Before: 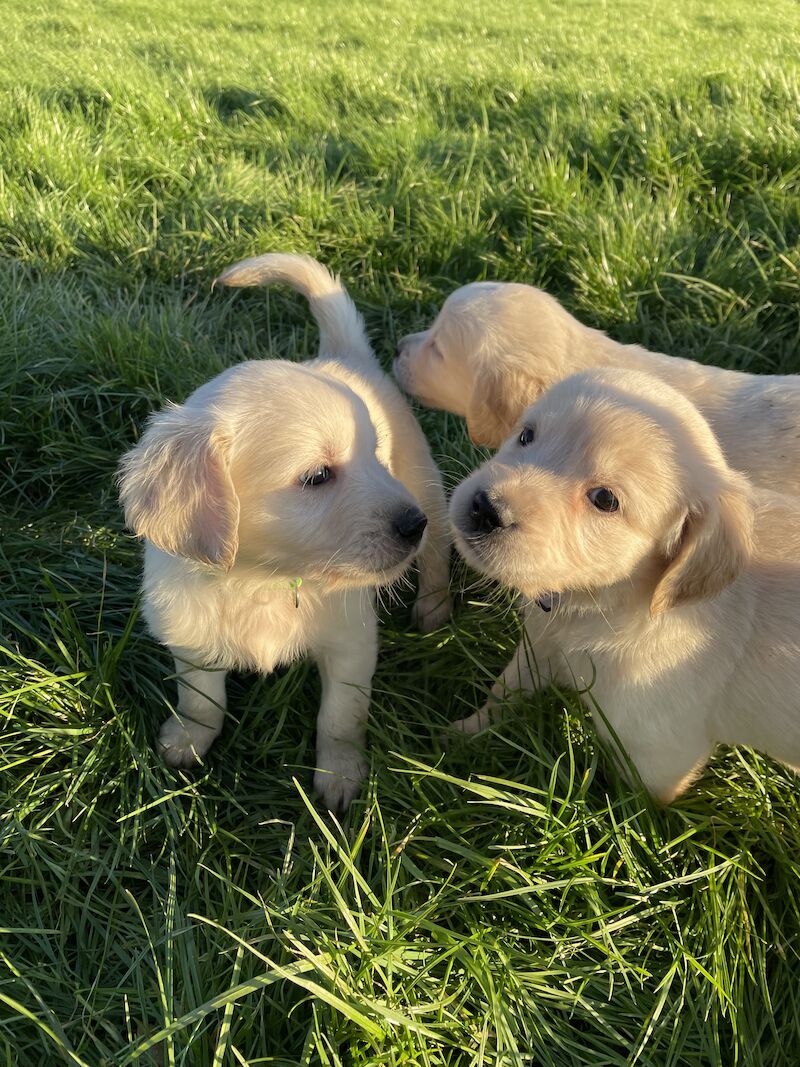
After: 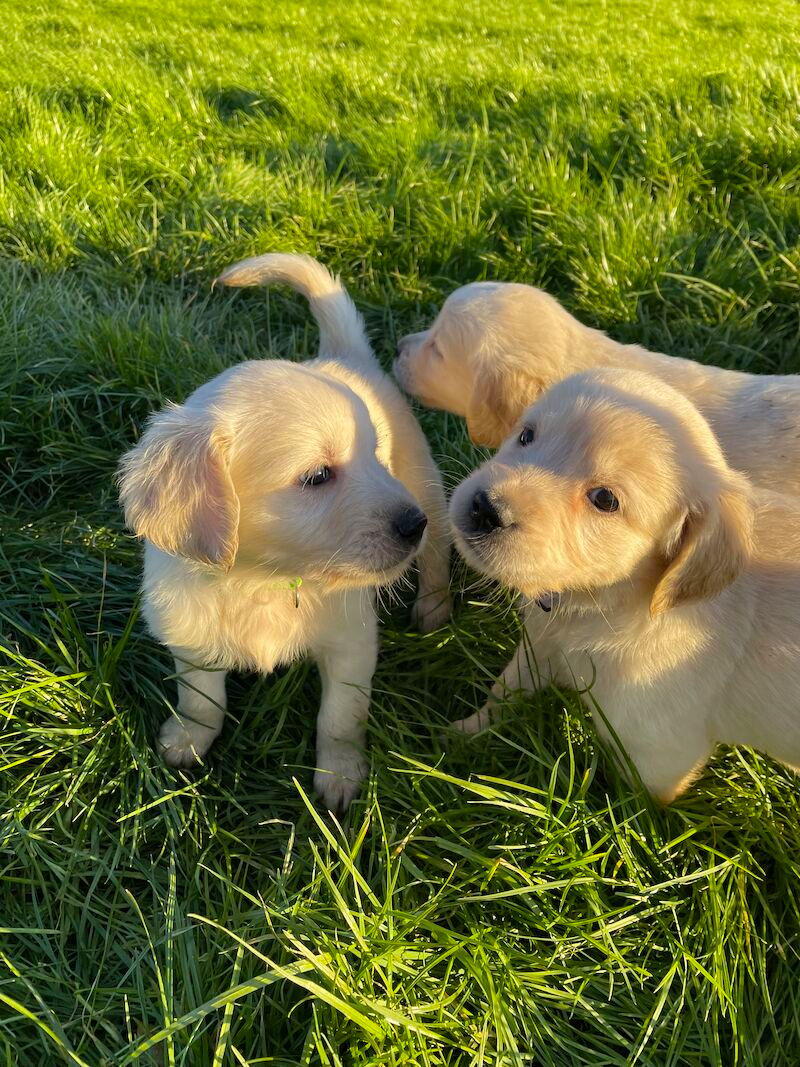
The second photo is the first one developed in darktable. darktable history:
shadows and highlights: shadows 40, highlights -54, highlights color adjustment 46%, low approximation 0.01, soften with gaussian
color balance rgb: perceptual saturation grading › global saturation 25%, global vibrance 20%
